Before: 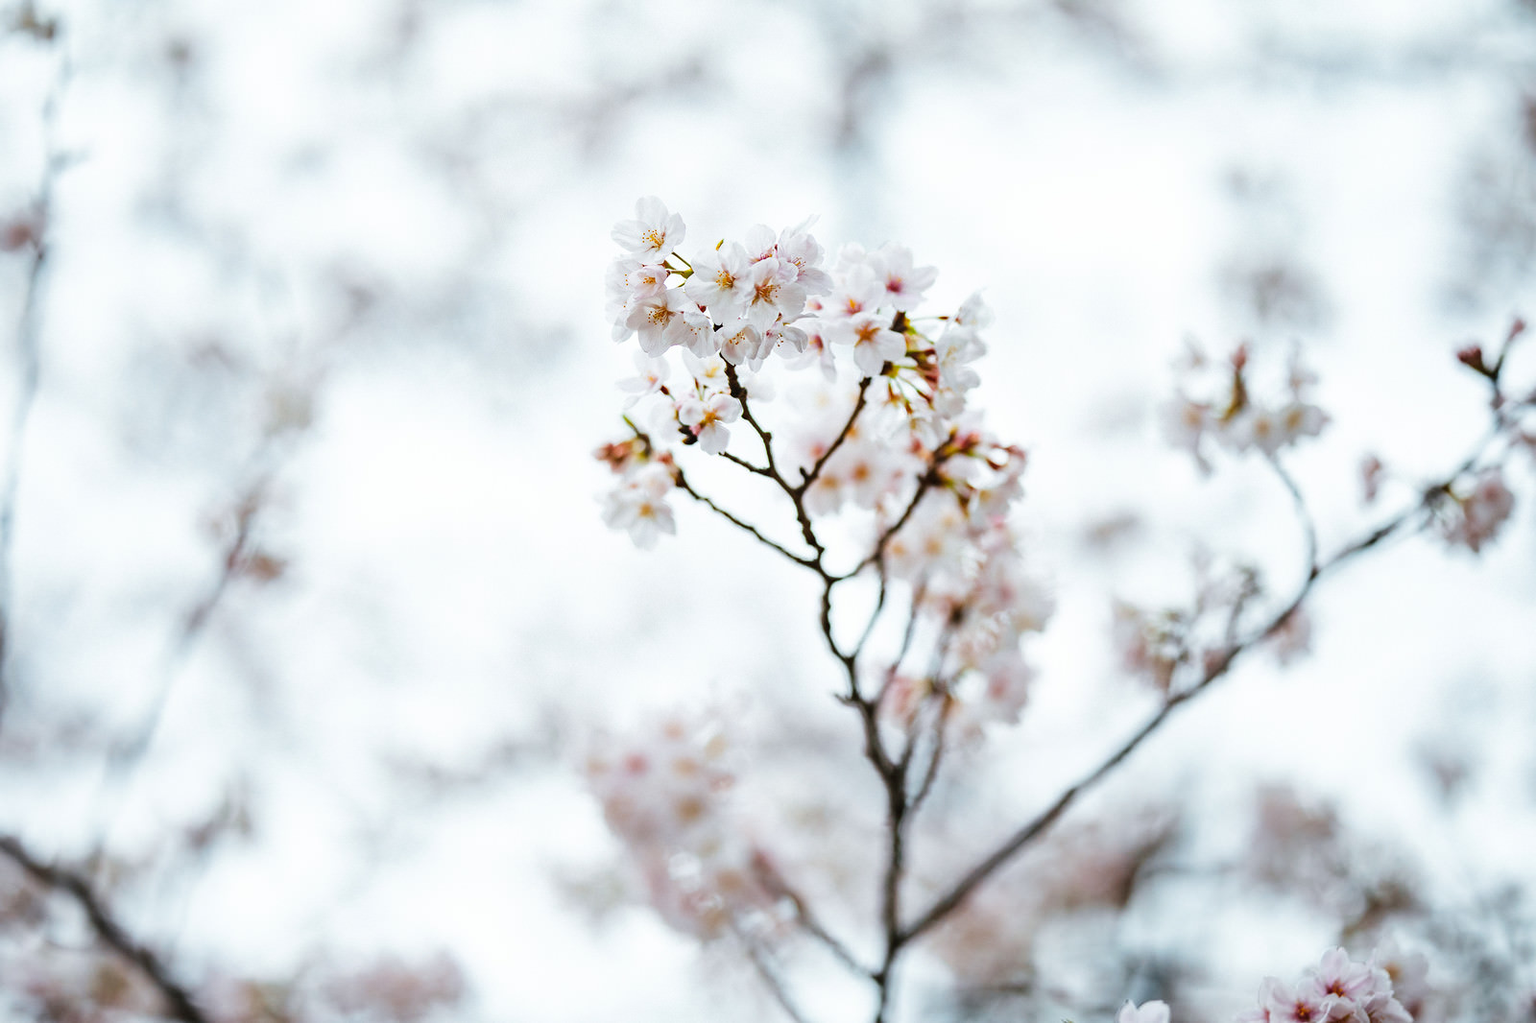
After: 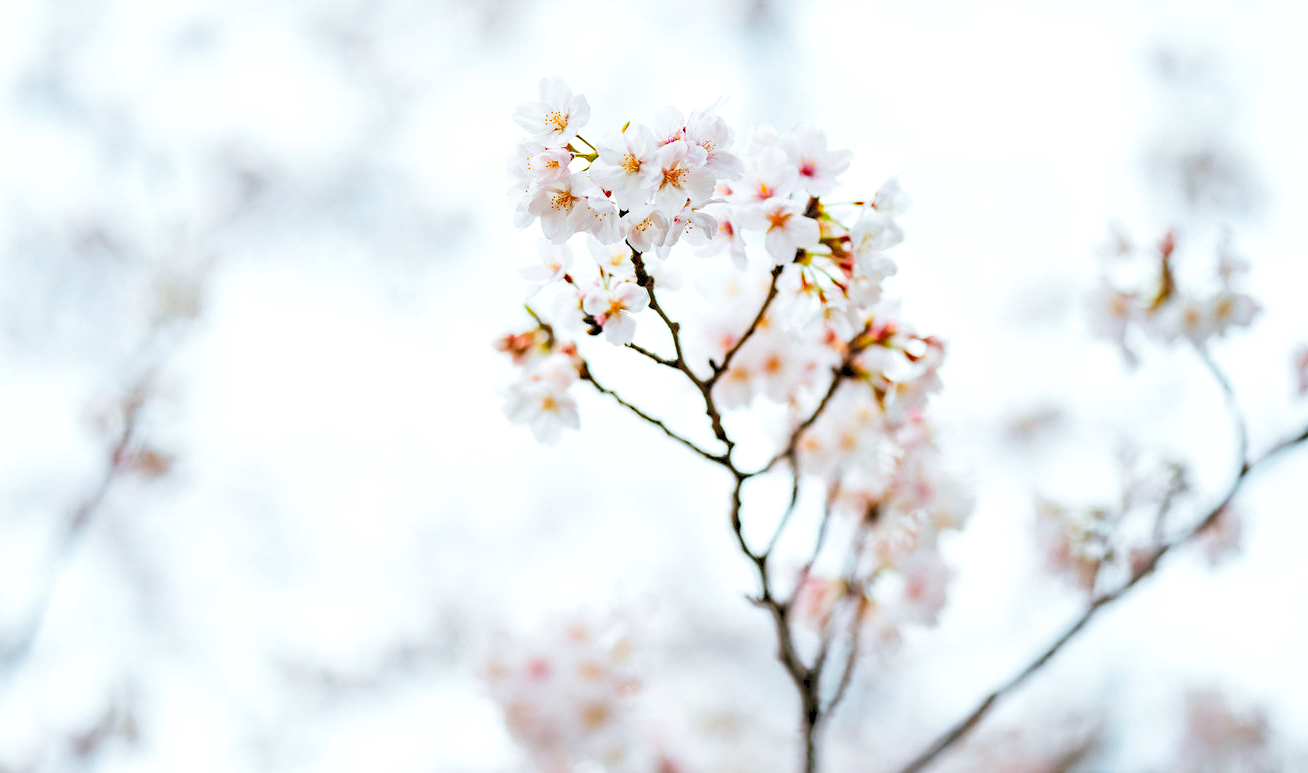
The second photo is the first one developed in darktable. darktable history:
crop: left 7.779%, top 12.026%, right 10.422%, bottom 15.455%
levels: levels [0.072, 0.414, 0.976]
shadows and highlights: shadows 76.7, highlights -23.42, soften with gaussian
